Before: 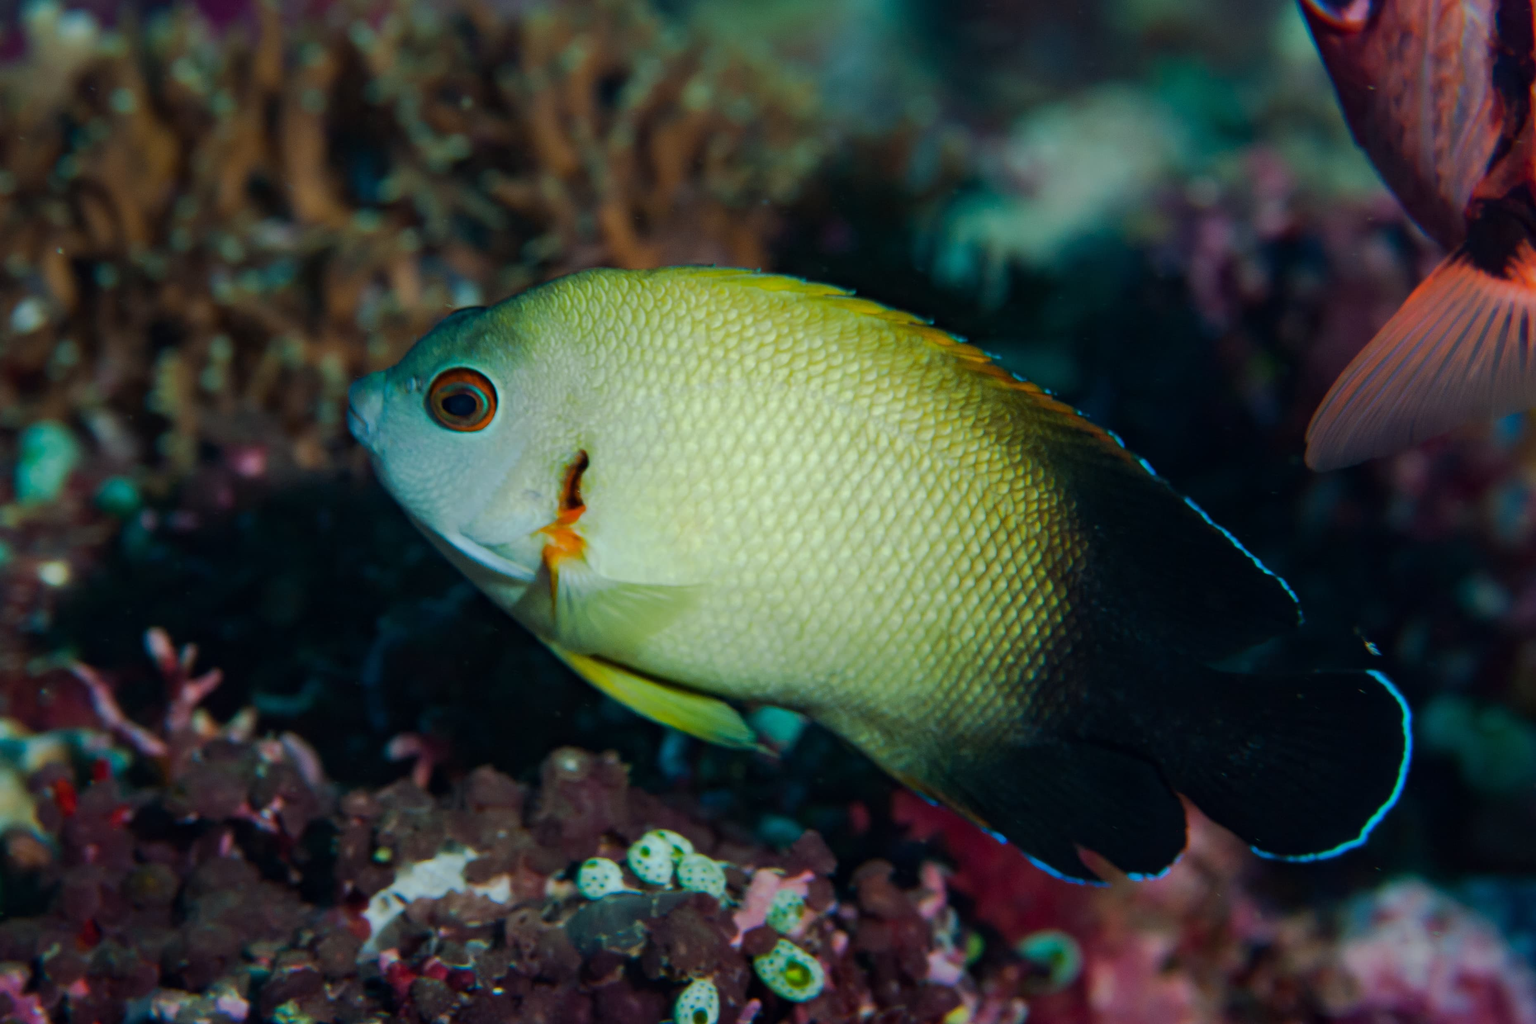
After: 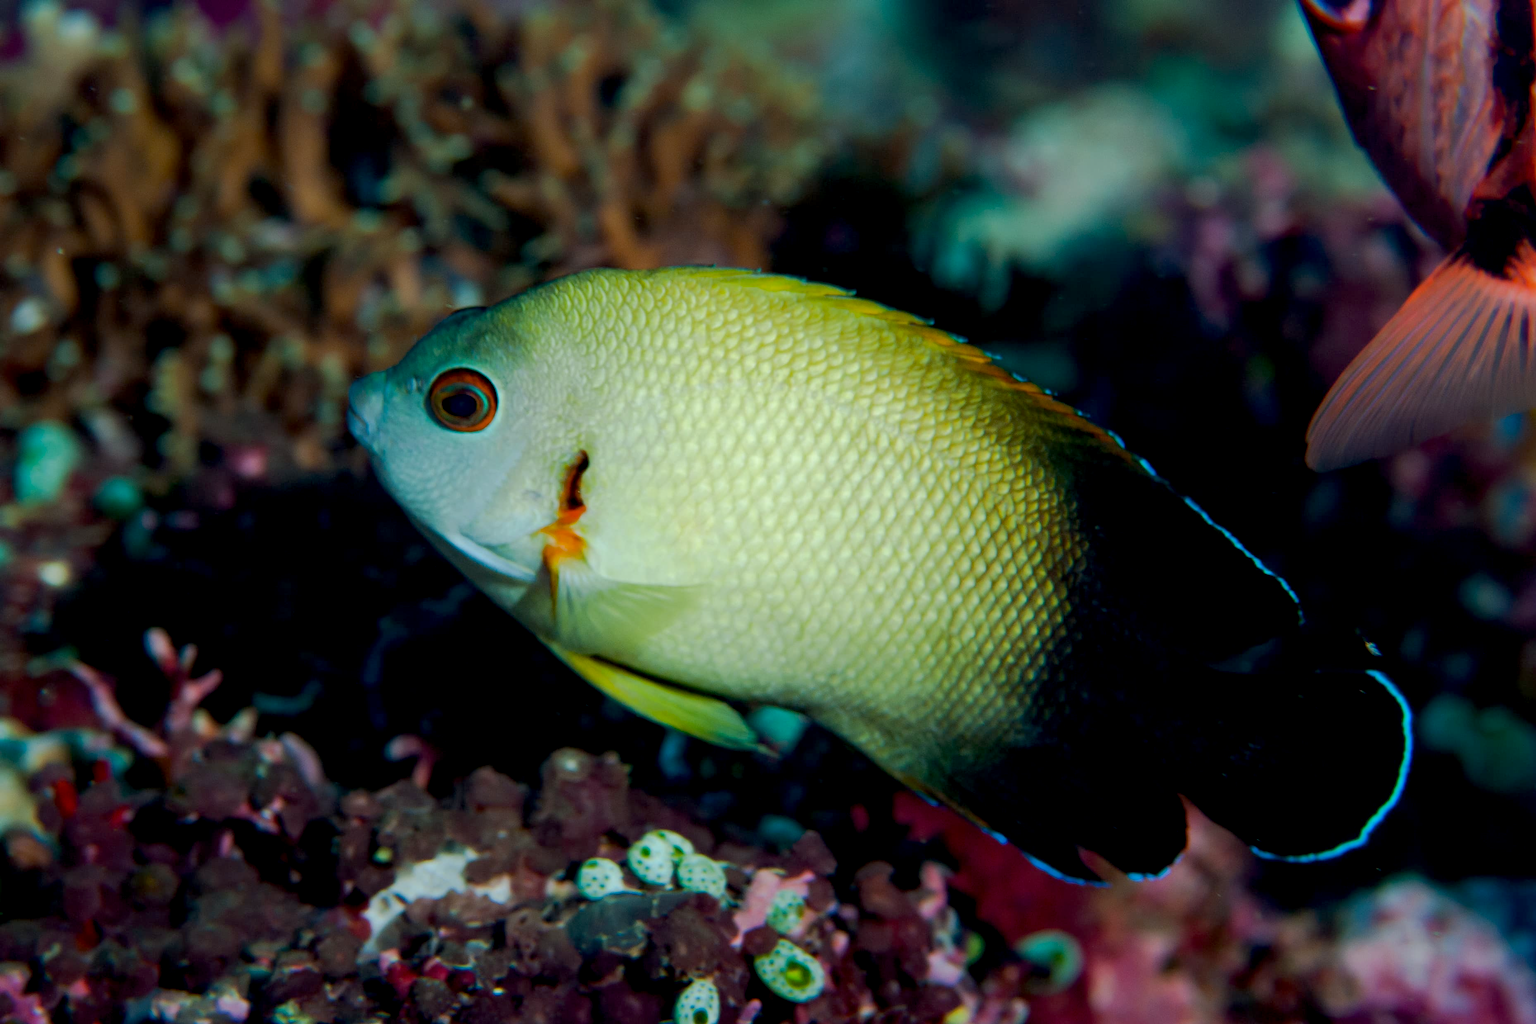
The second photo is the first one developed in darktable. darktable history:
exposure: black level correction 0.007, exposure 0.156 EV, compensate exposure bias true, compensate highlight preservation false
